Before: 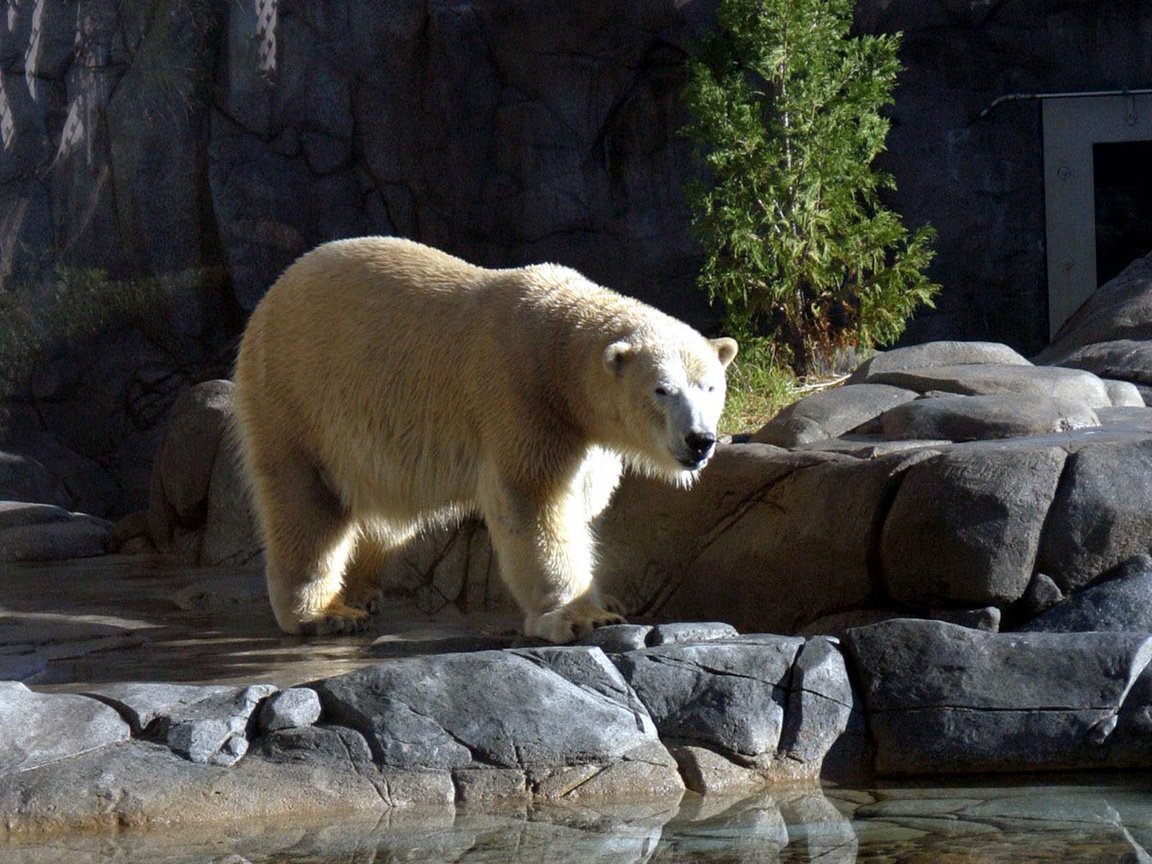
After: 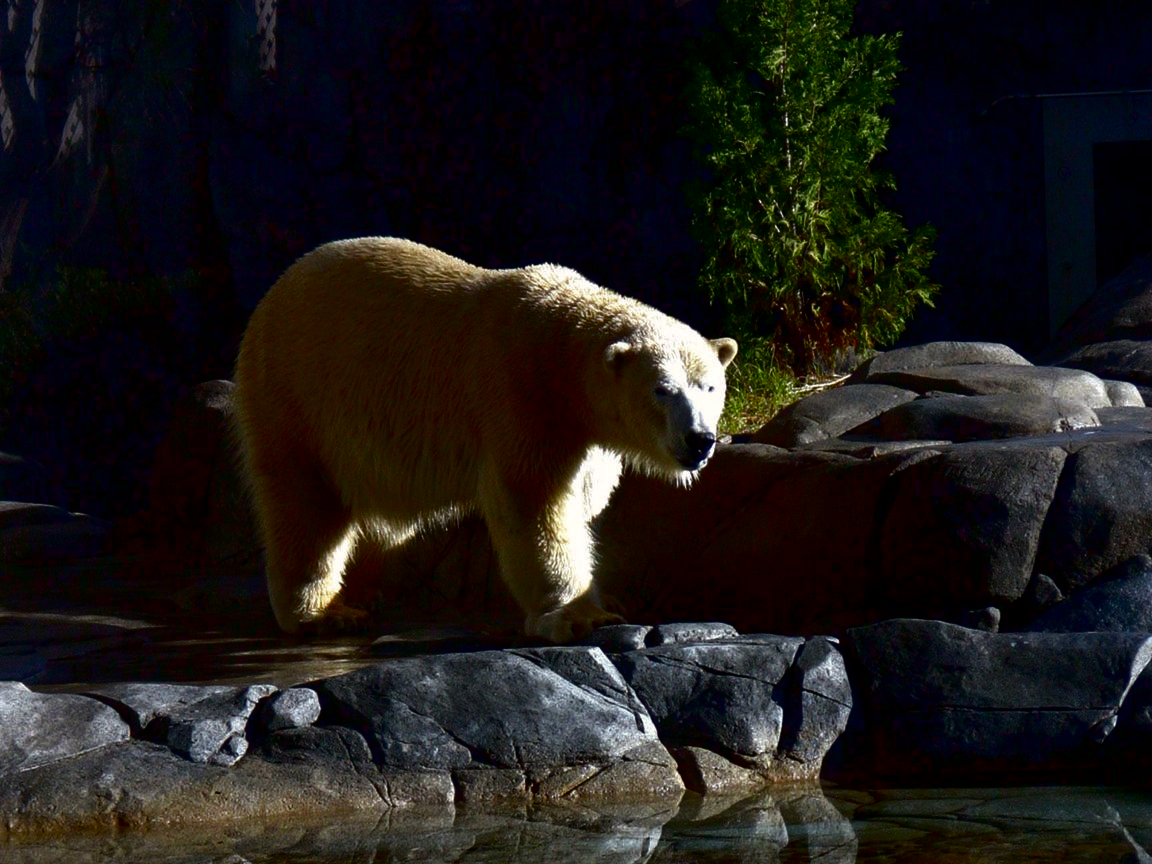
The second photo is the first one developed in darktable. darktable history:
contrast brightness saturation: contrast 0.093, brightness -0.595, saturation 0.171
color correction: highlights a* 0.844, highlights b* 2.86, saturation 1.09
